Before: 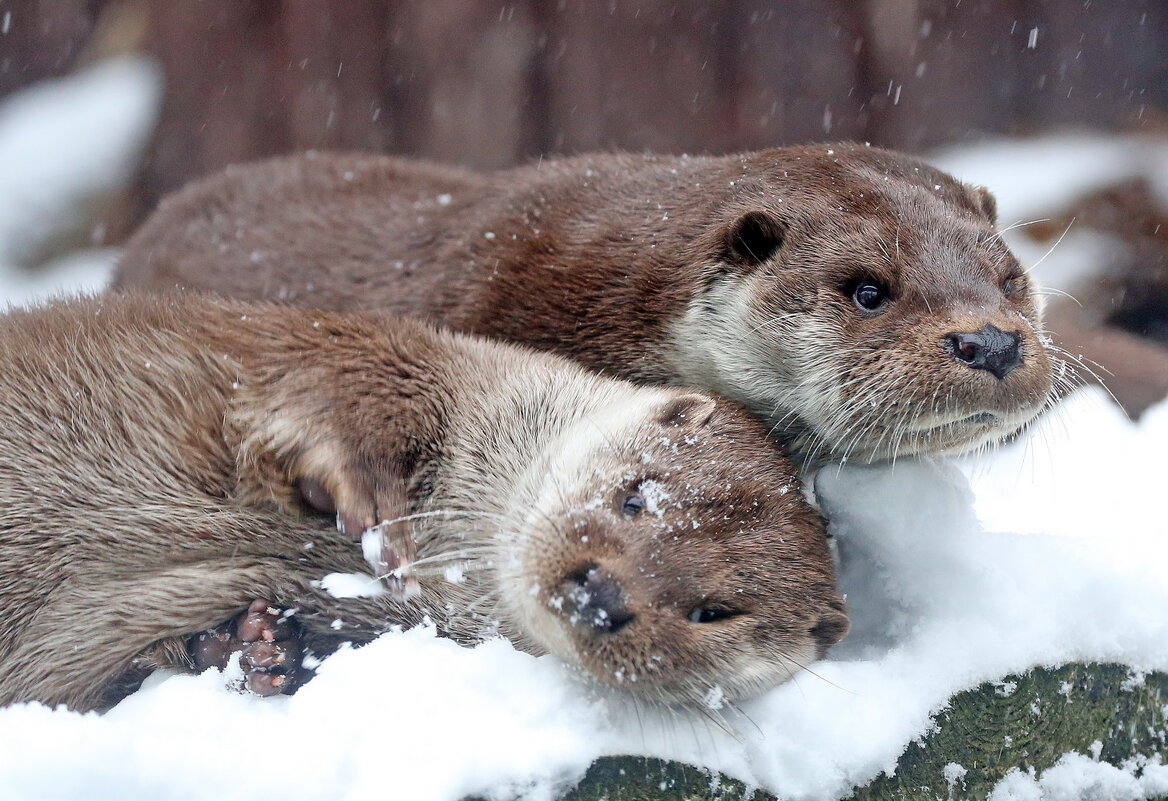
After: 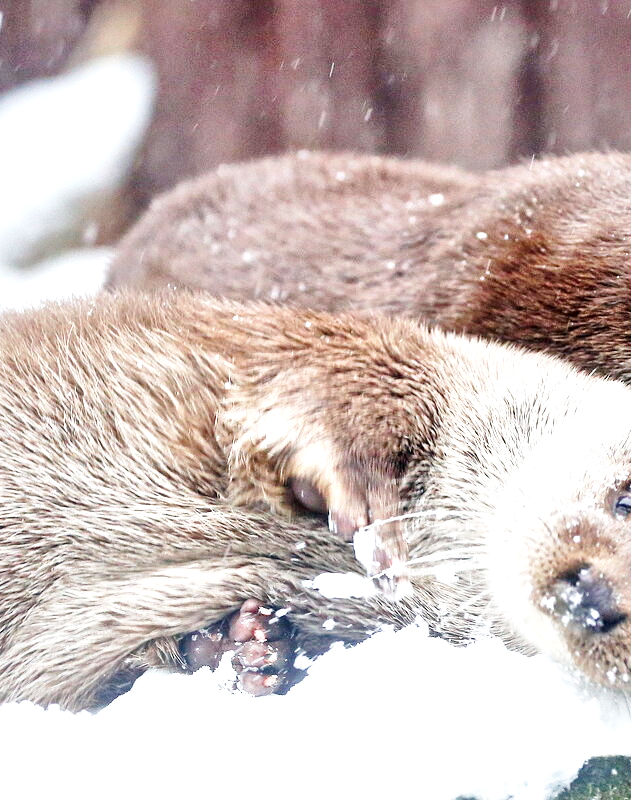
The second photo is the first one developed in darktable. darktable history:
base curve: curves: ch0 [(0, 0) (0.005, 0.002) (0.15, 0.3) (0.4, 0.7) (0.75, 0.95) (1, 1)], preserve colors none
exposure: black level correction 0, exposure 0.702 EV, compensate exposure bias true, compensate highlight preservation false
crop: left 0.711%, right 45.247%, bottom 0.088%
local contrast: mode bilateral grid, contrast 19, coarseness 51, detail 148%, midtone range 0.2
